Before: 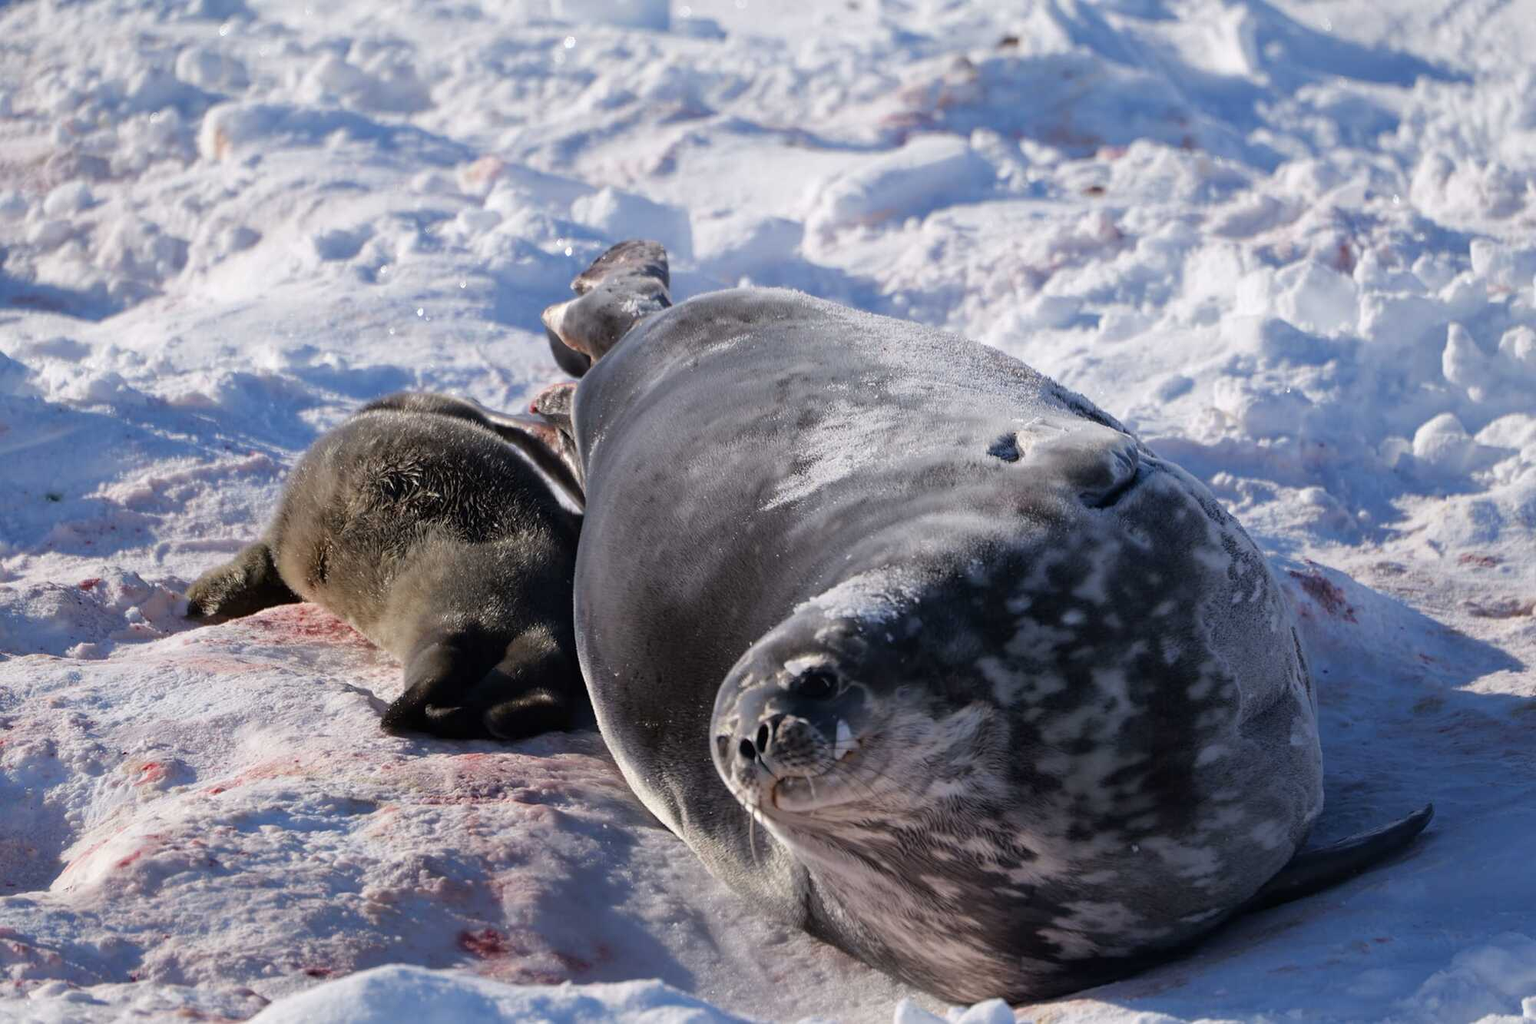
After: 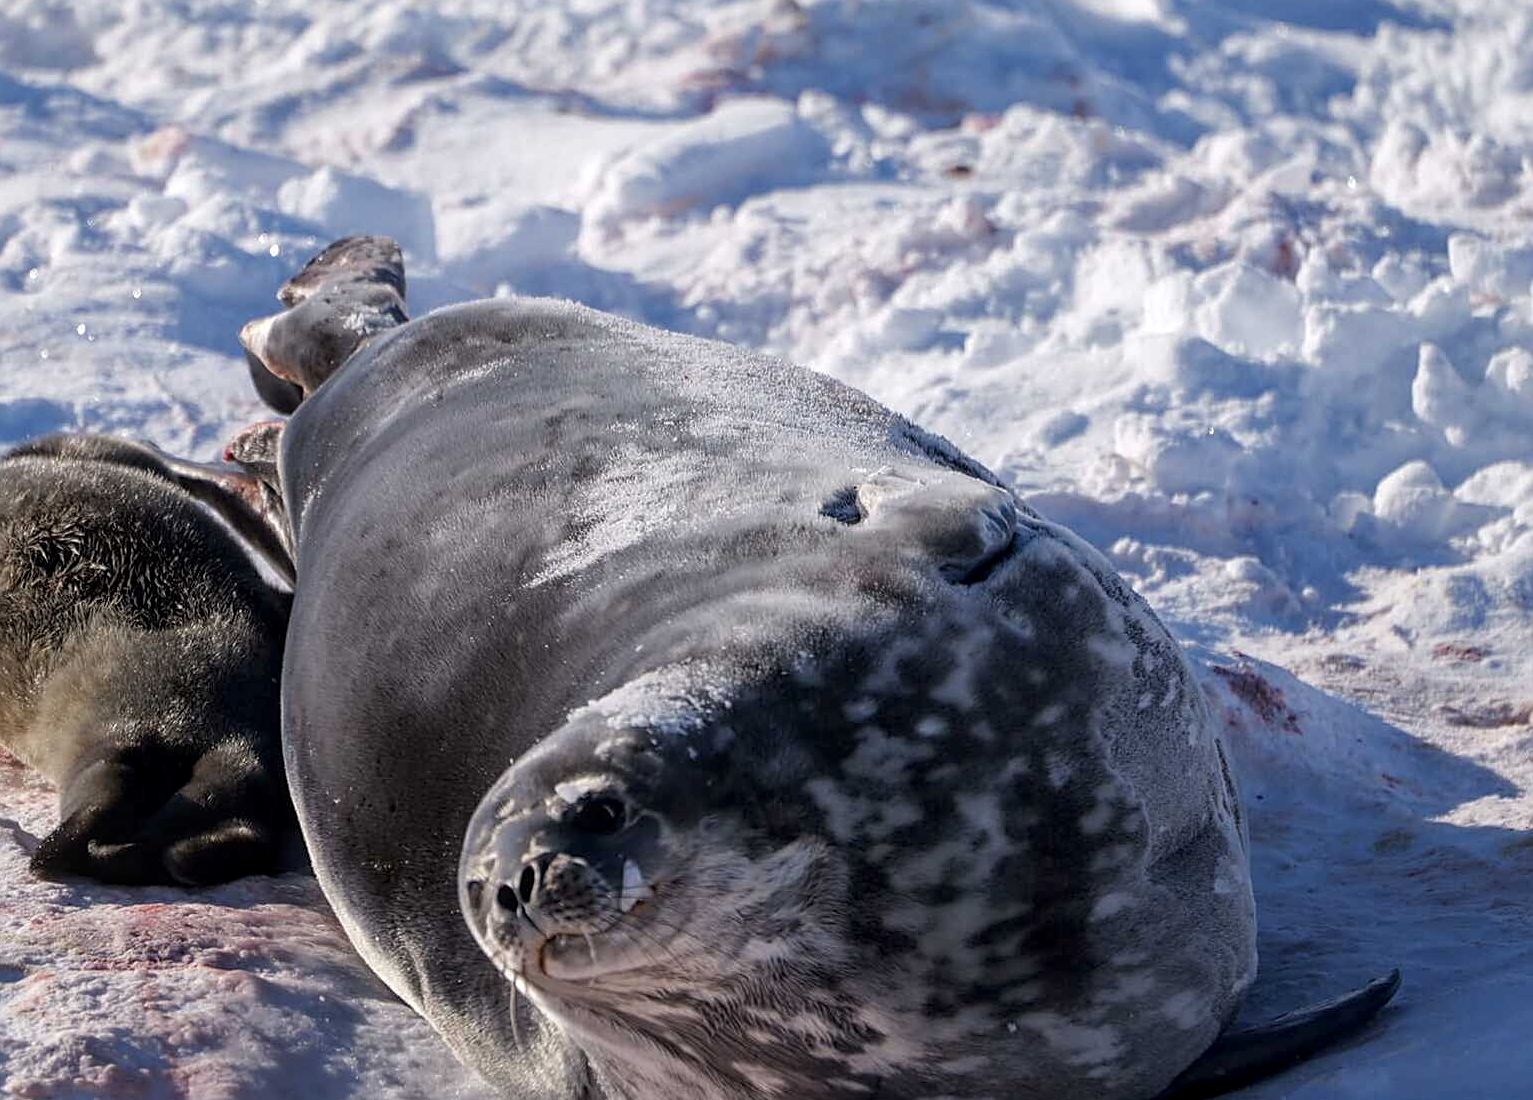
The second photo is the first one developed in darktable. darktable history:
crop: left 23.345%, top 5.827%, bottom 11.582%
local contrast: on, module defaults
sharpen: on, module defaults
